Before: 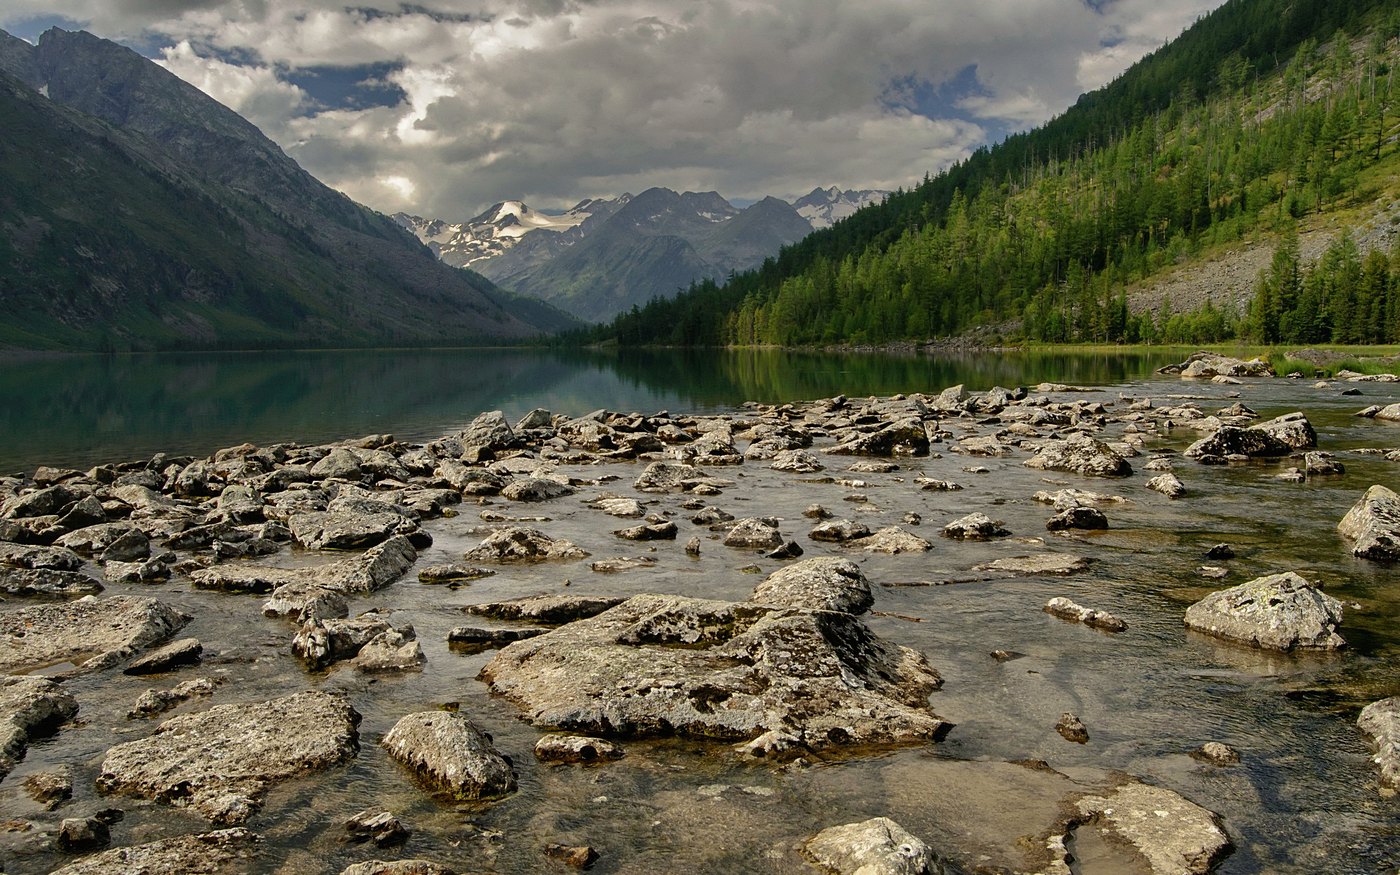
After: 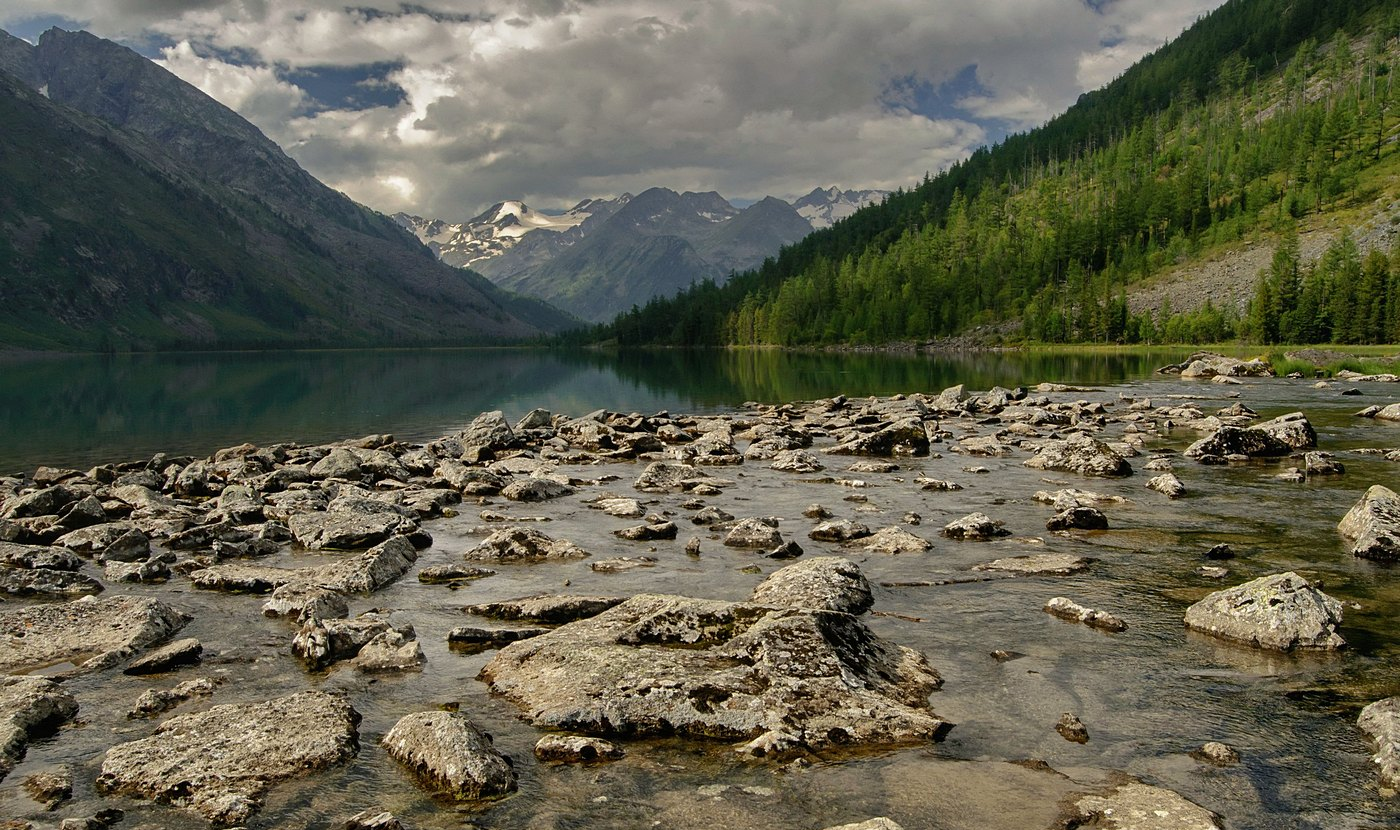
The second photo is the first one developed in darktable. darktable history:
crop and rotate: top 0.007%, bottom 5.08%
